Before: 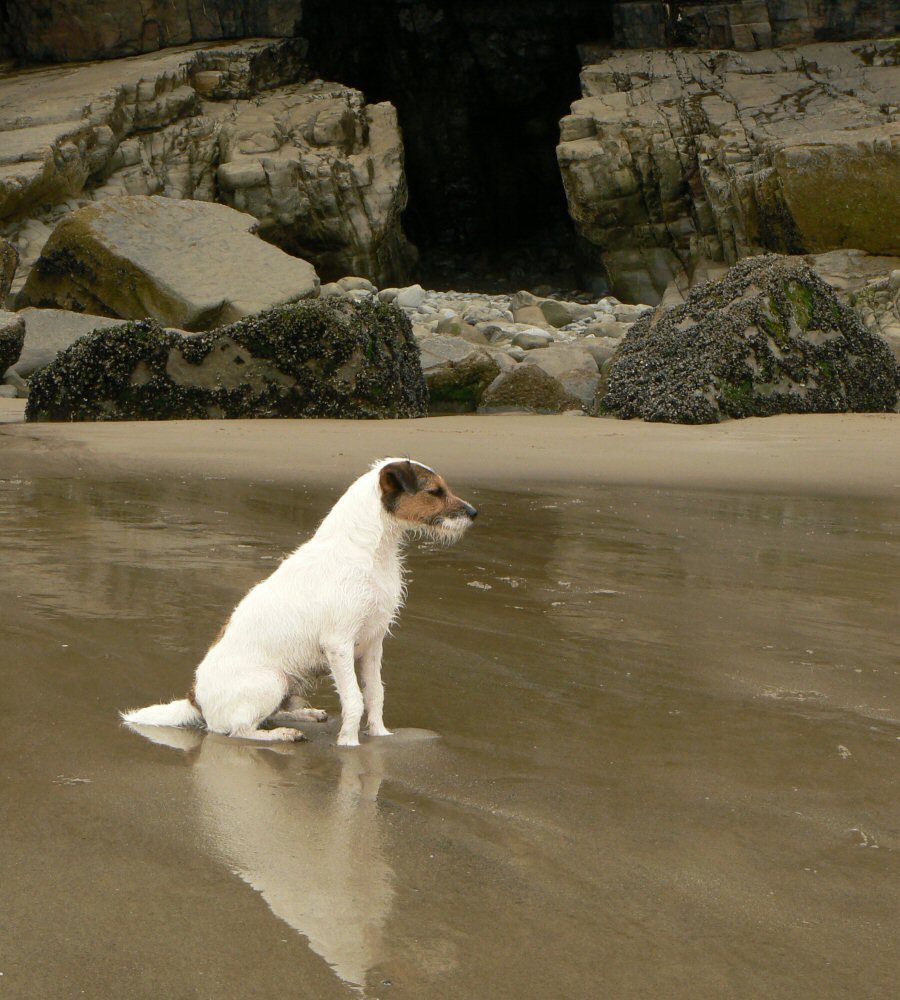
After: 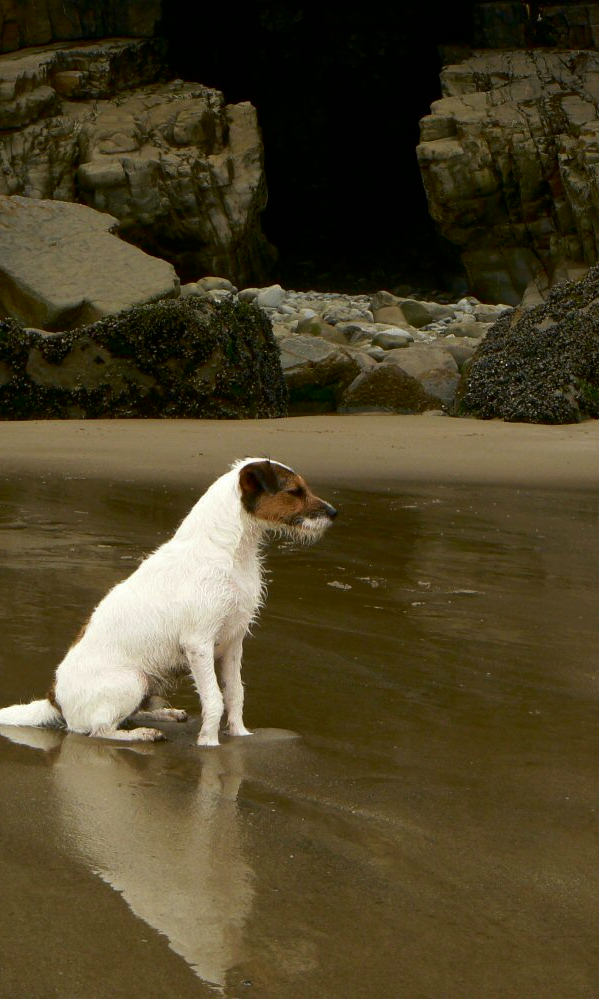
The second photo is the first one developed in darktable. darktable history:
crop and rotate: left 15.577%, right 17.774%
contrast brightness saturation: brightness -0.251, saturation 0.205
